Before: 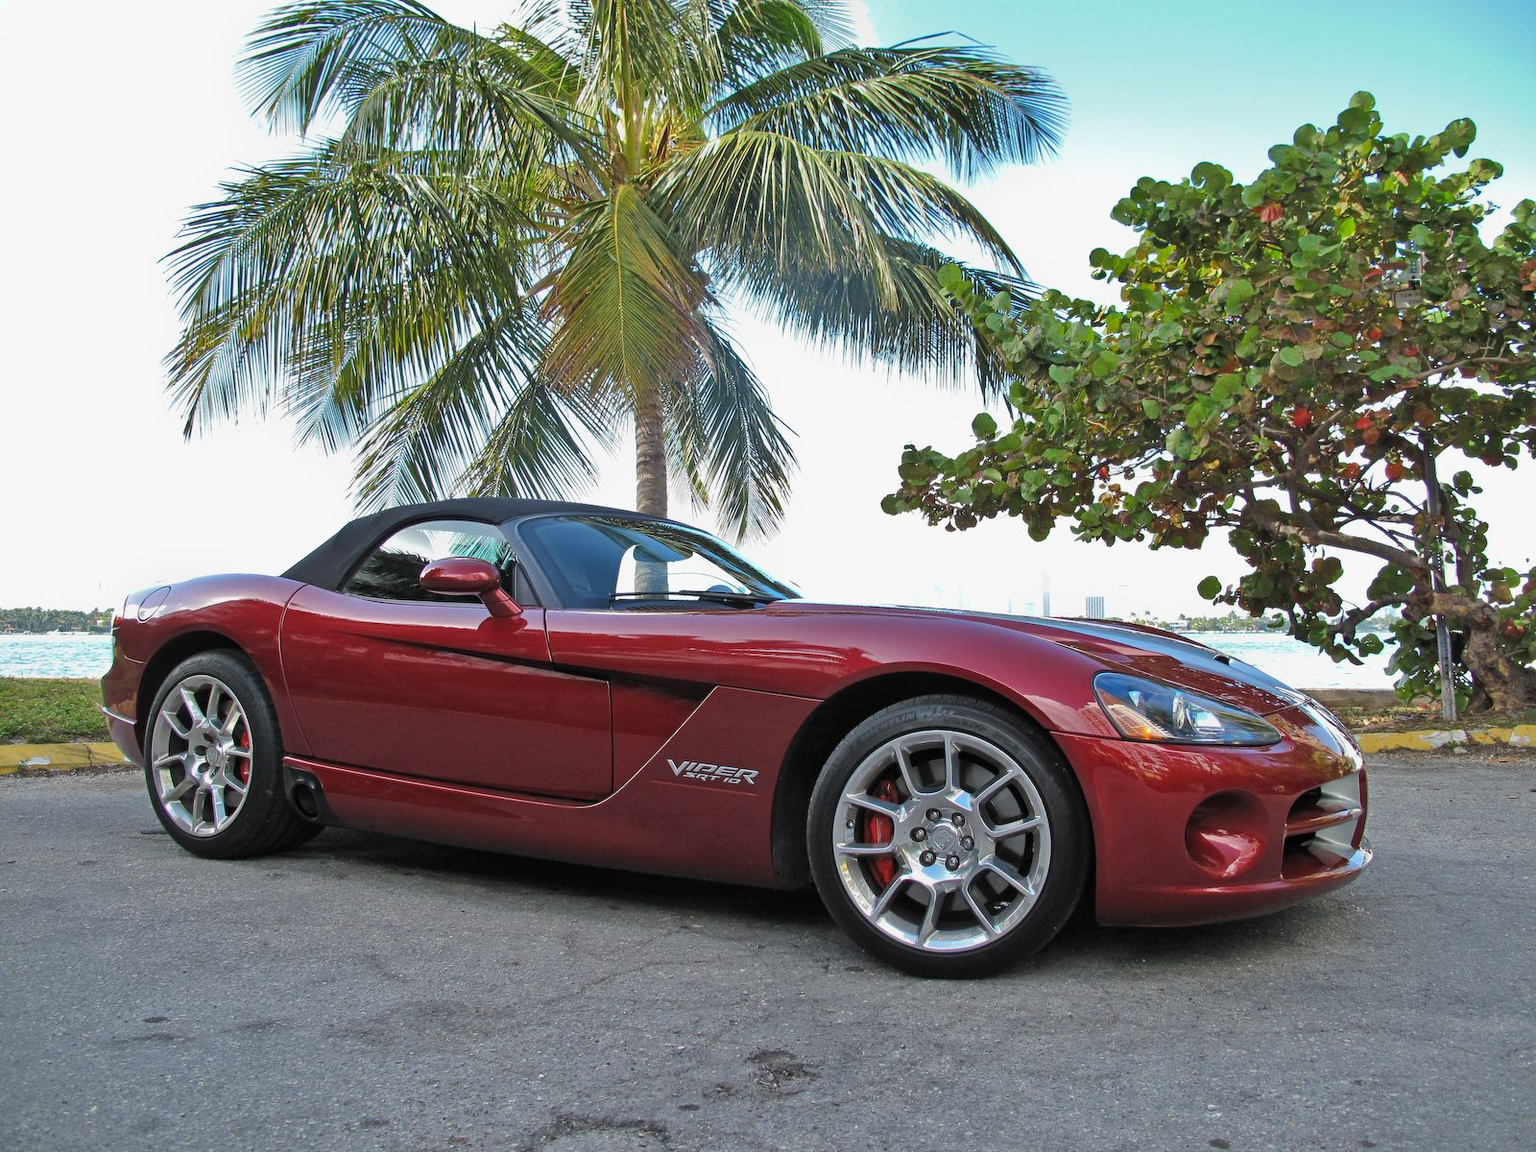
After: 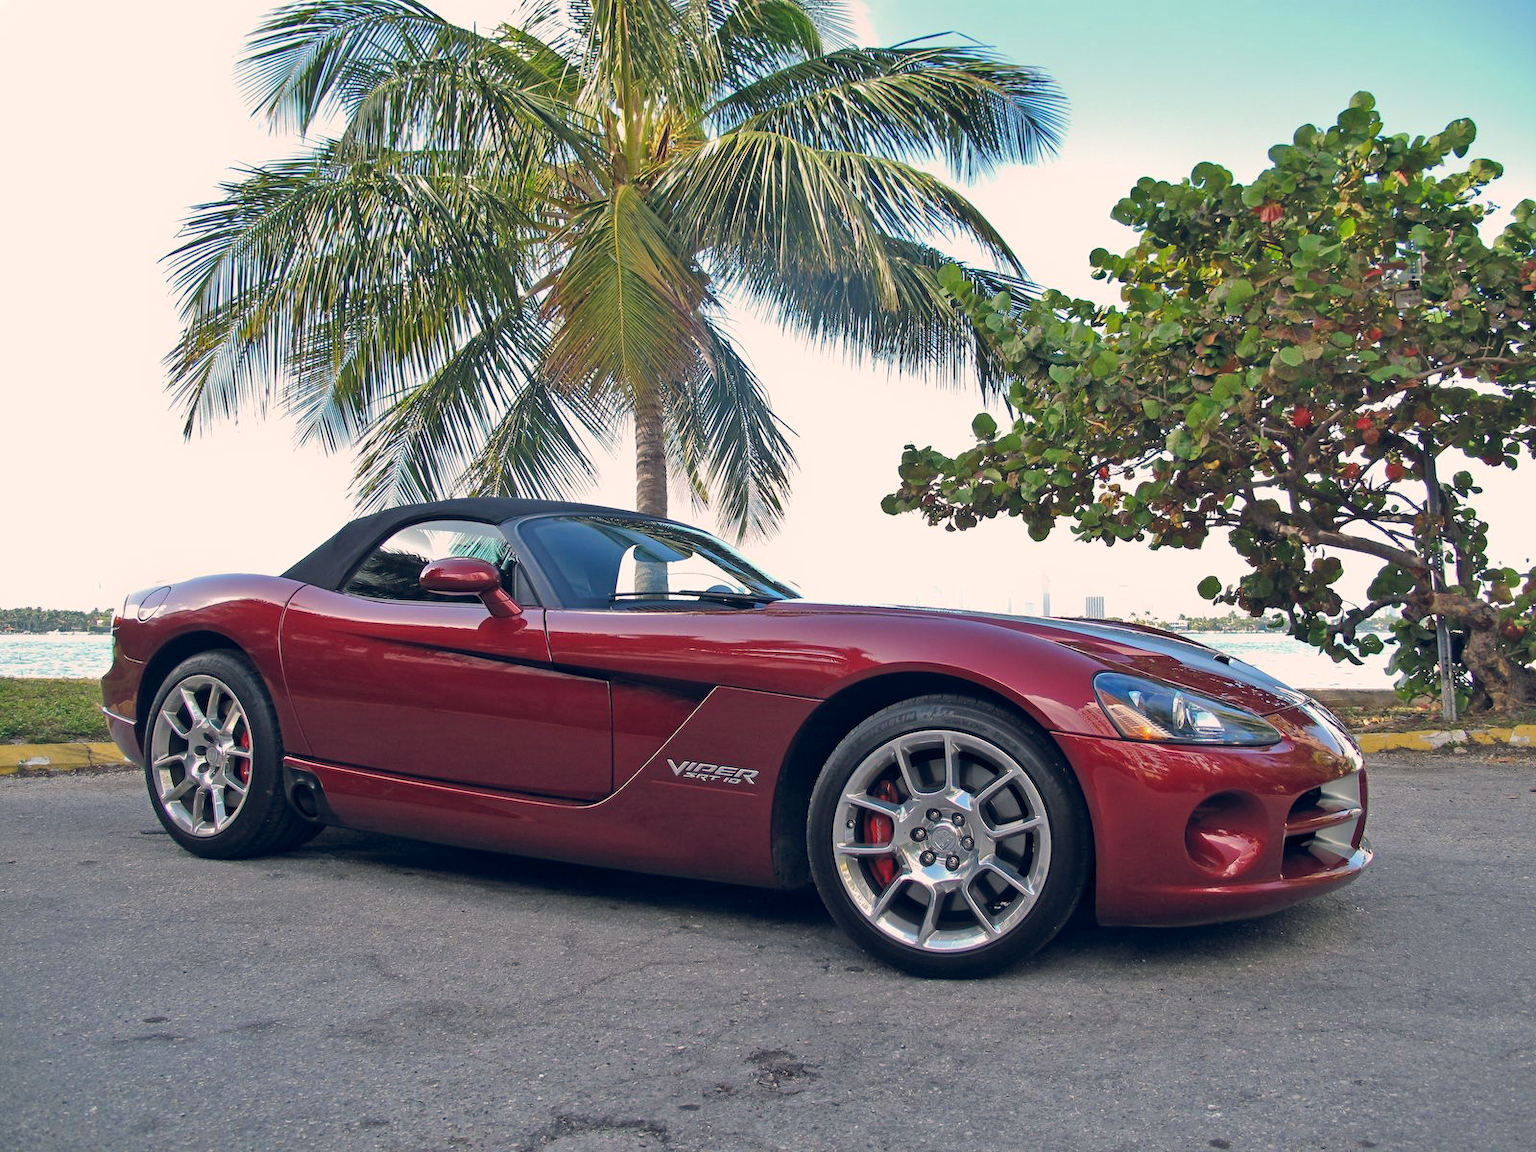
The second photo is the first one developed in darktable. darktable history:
color balance rgb: shadows lift › hue 87.51°, highlights gain › chroma 3.21%, highlights gain › hue 55.1°, global offset › chroma 0.15%, global offset › hue 253.66°, linear chroma grading › global chroma 0.5%
tone equalizer: on, module defaults
